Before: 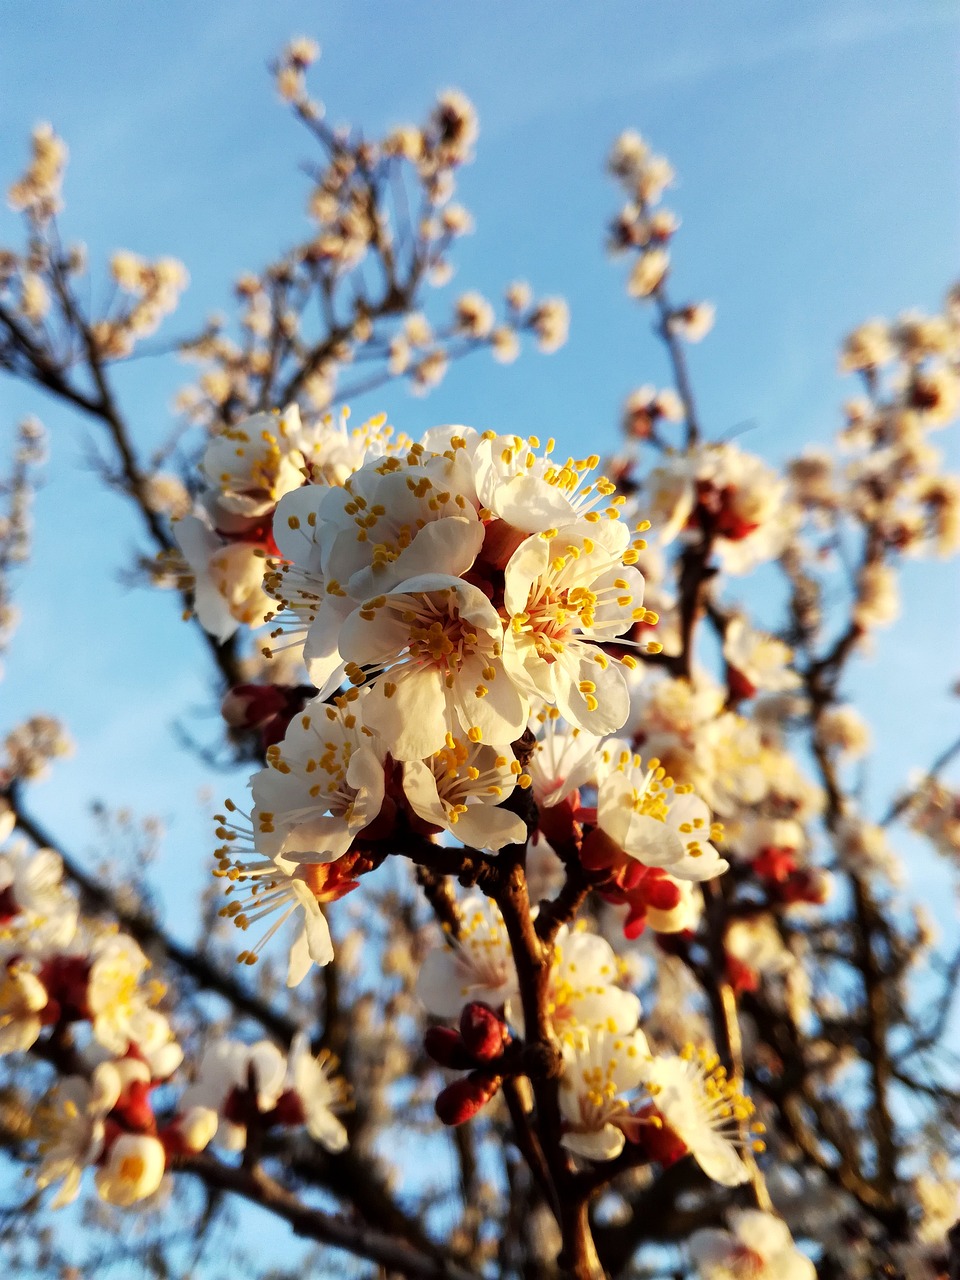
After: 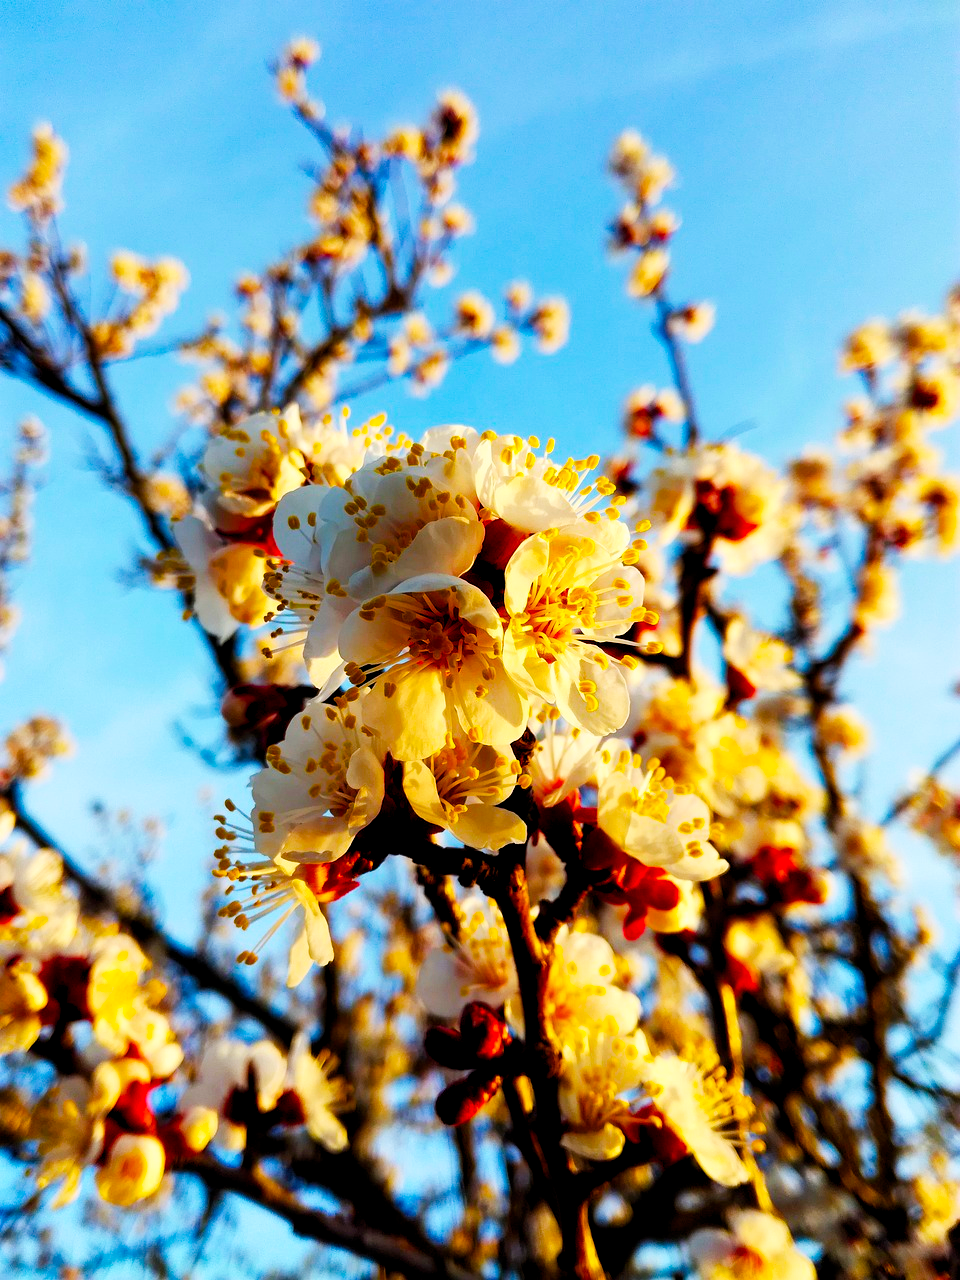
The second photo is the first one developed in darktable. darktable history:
tone curve: curves: ch0 [(0, 0) (0.058, 0.027) (0.214, 0.183) (0.304, 0.288) (0.522, 0.549) (0.658, 0.7) (0.741, 0.775) (0.844, 0.866) (0.986, 0.957)]; ch1 [(0, 0) (0.172, 0.123) (0.312, 0.296) (0.437, 0.429) (0.471, 0.469) (0.502, 0.5) (0.513, 0.515) (0.572, 0.603) (0.617, 0.653) (0.68, 0.724) (0.889, 0.924) (1, 1)]; ch2 [(0, 0) (0.411, 0.424) (0.489, 0.49) (0.502, 0.5) (0.517, 0.519) (0.549, 0.578) (0.604, 0.628) (0.693, 0.686) (1, 1)], preserve colors none
levels: levels [0.016, 0.492, 0.969]
color balance rgb: power › hue 328.66°, perceptual saturation grading › global saturation 36.495%, perceptual saturation grading › shadows 35.306%, global vibrance 20%
contrast brightness saturation: saturation 0.18
